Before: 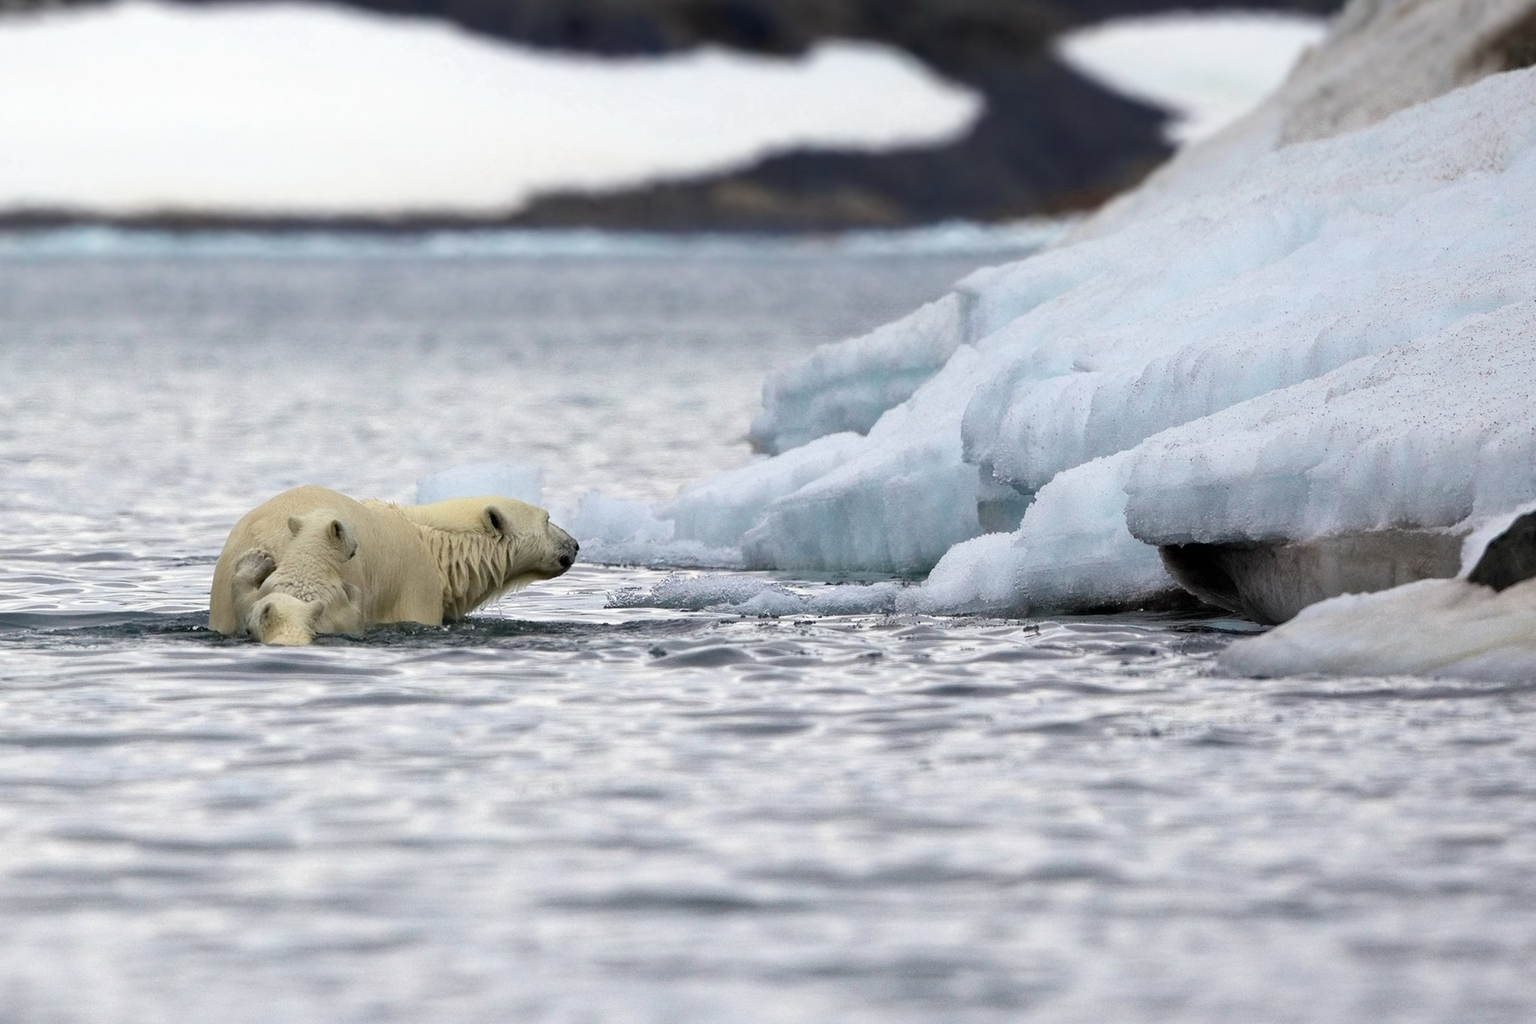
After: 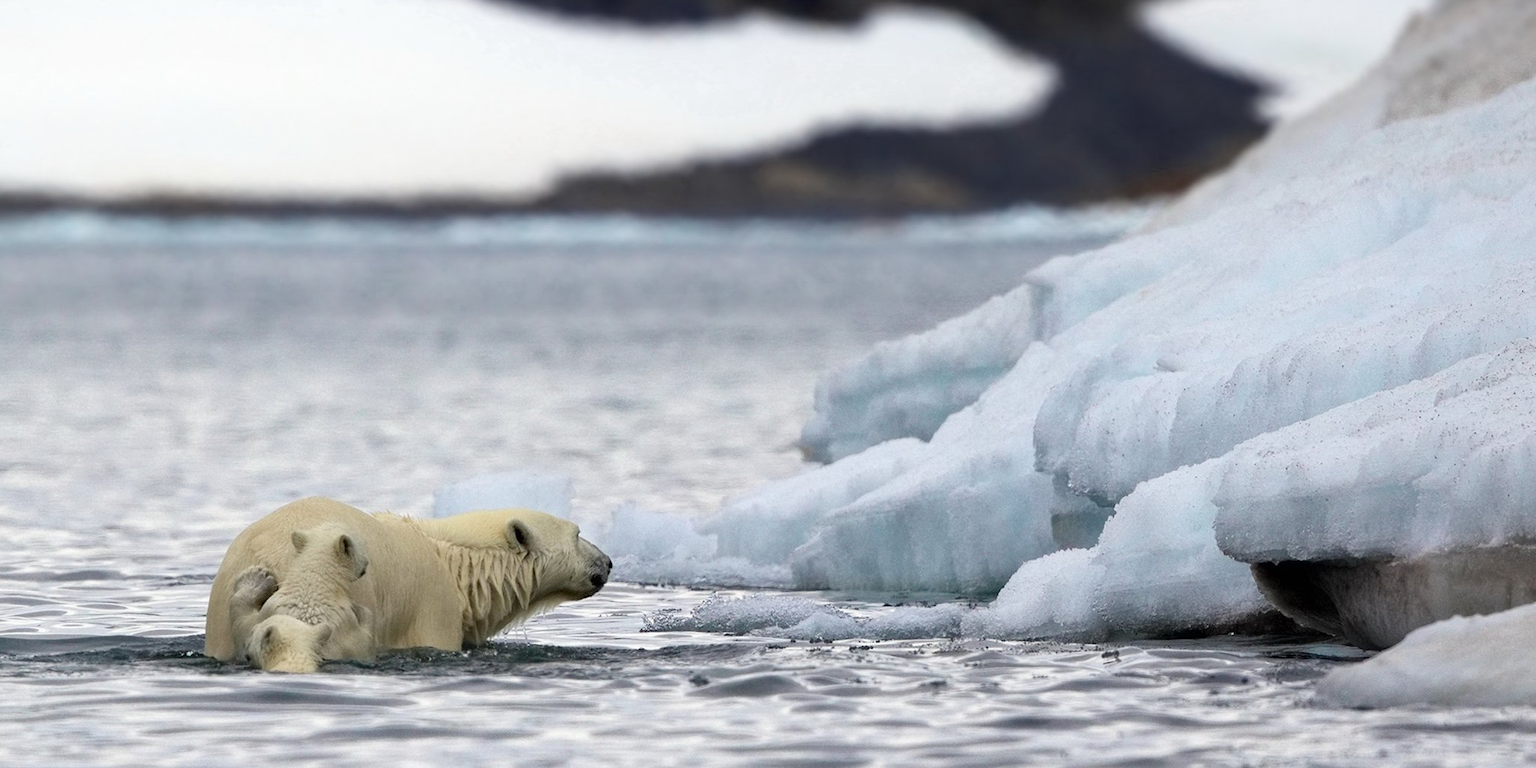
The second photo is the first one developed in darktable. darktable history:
crop: left 1.526%, top 3.414%, right 7.68%, bottom 28.454%
